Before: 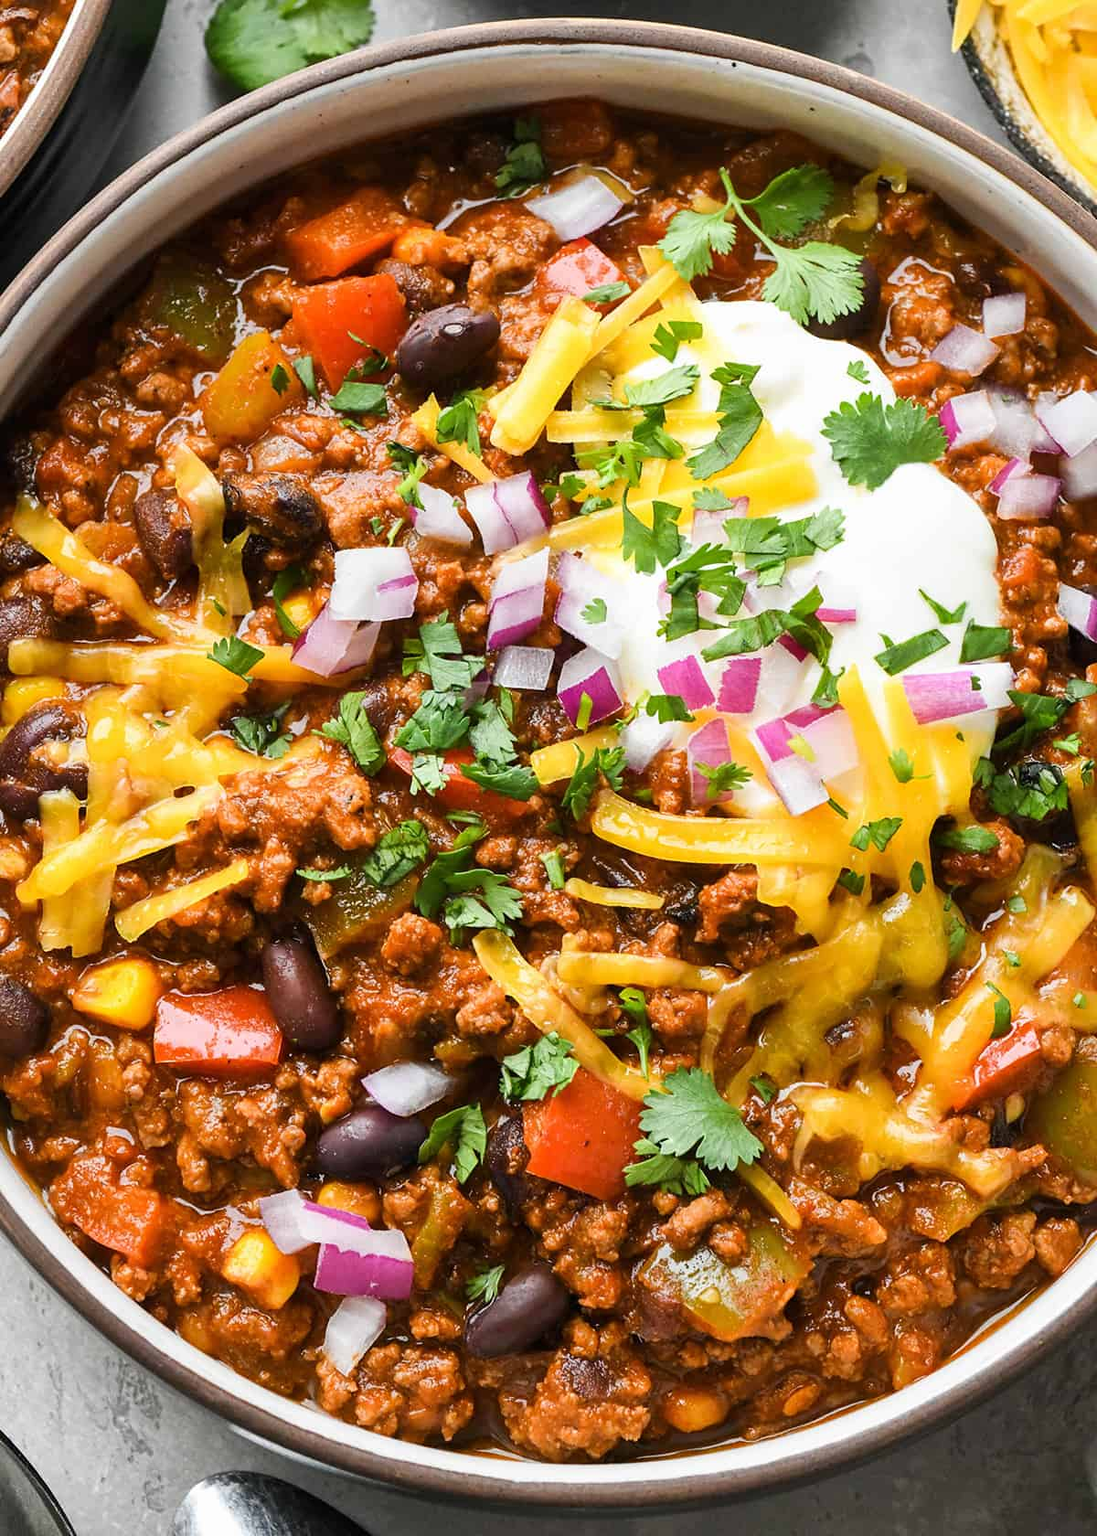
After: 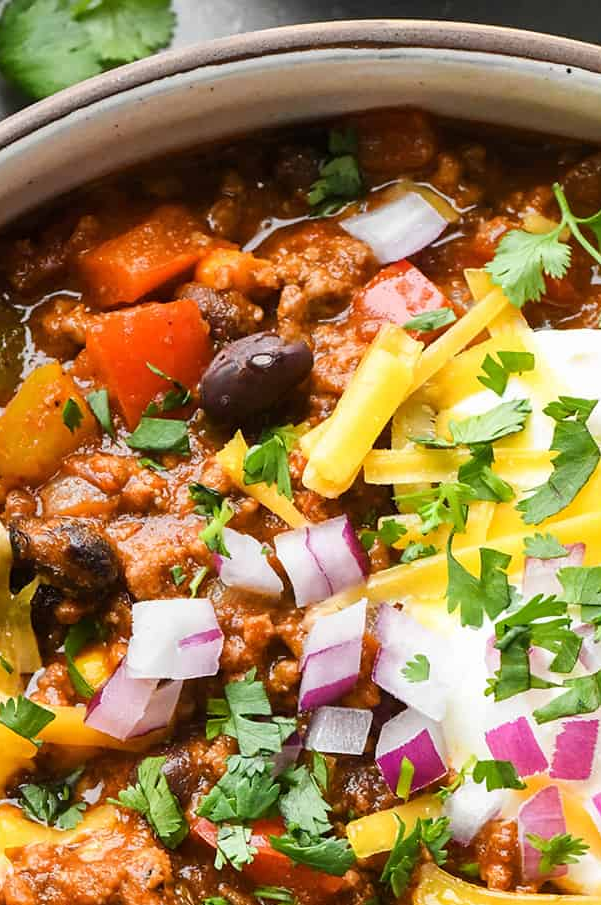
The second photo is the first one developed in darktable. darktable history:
crop: left 19.583%, right 30.307%, bottom 46.126%
